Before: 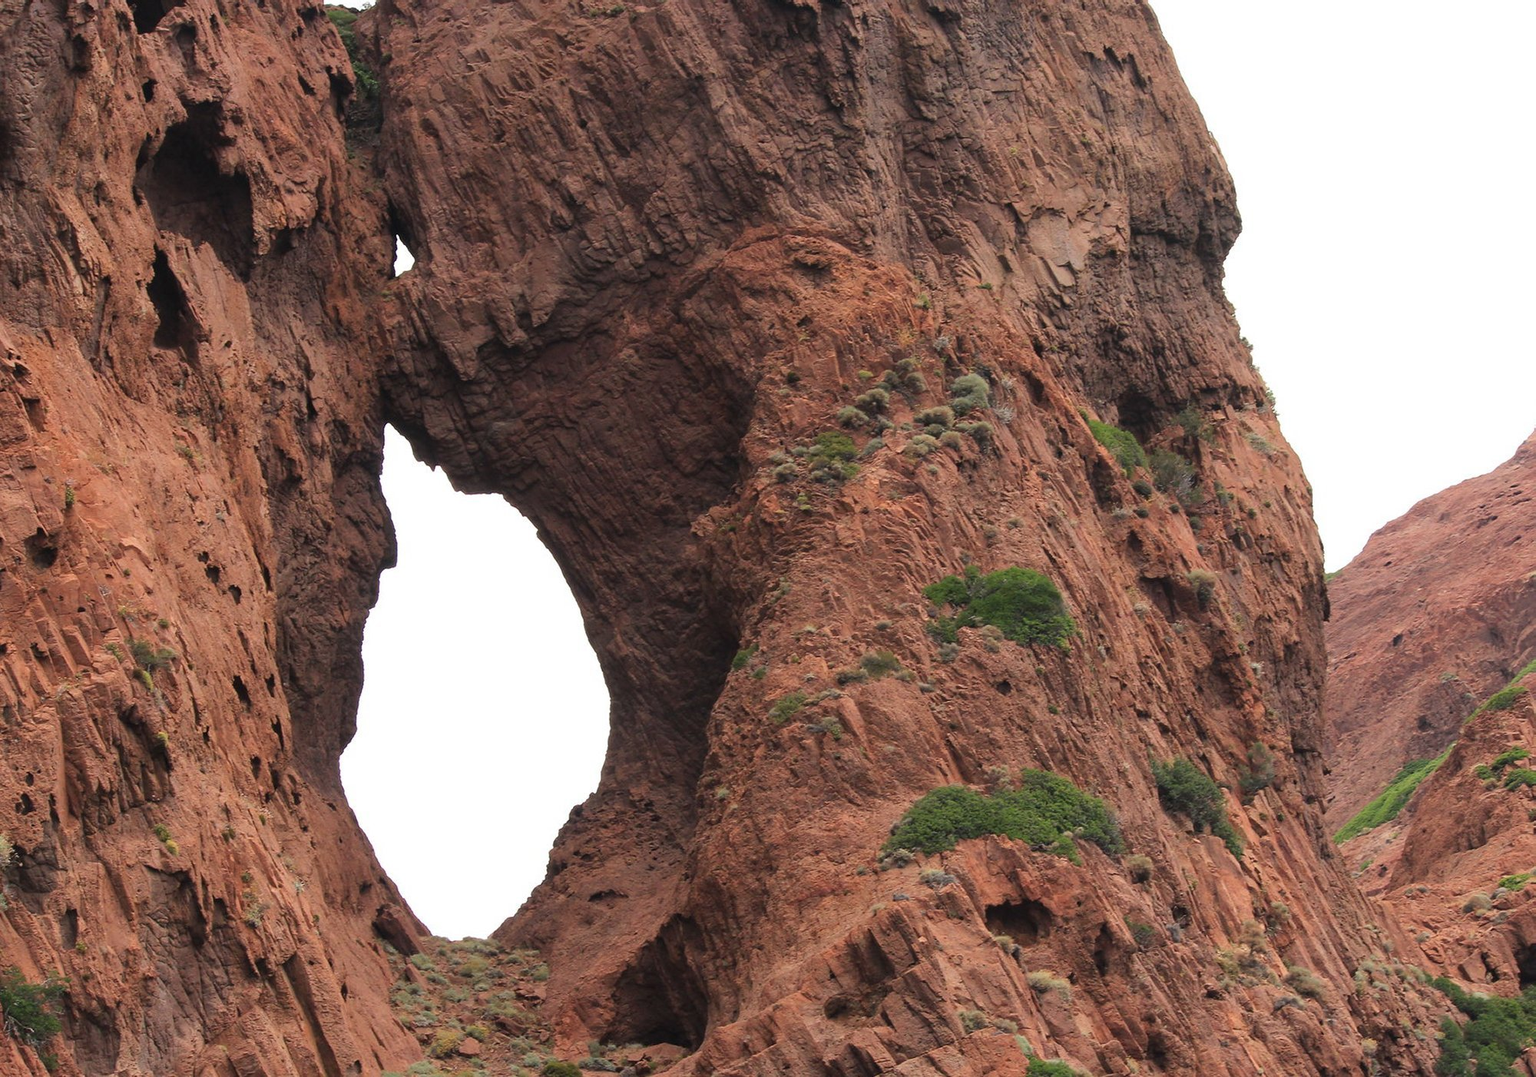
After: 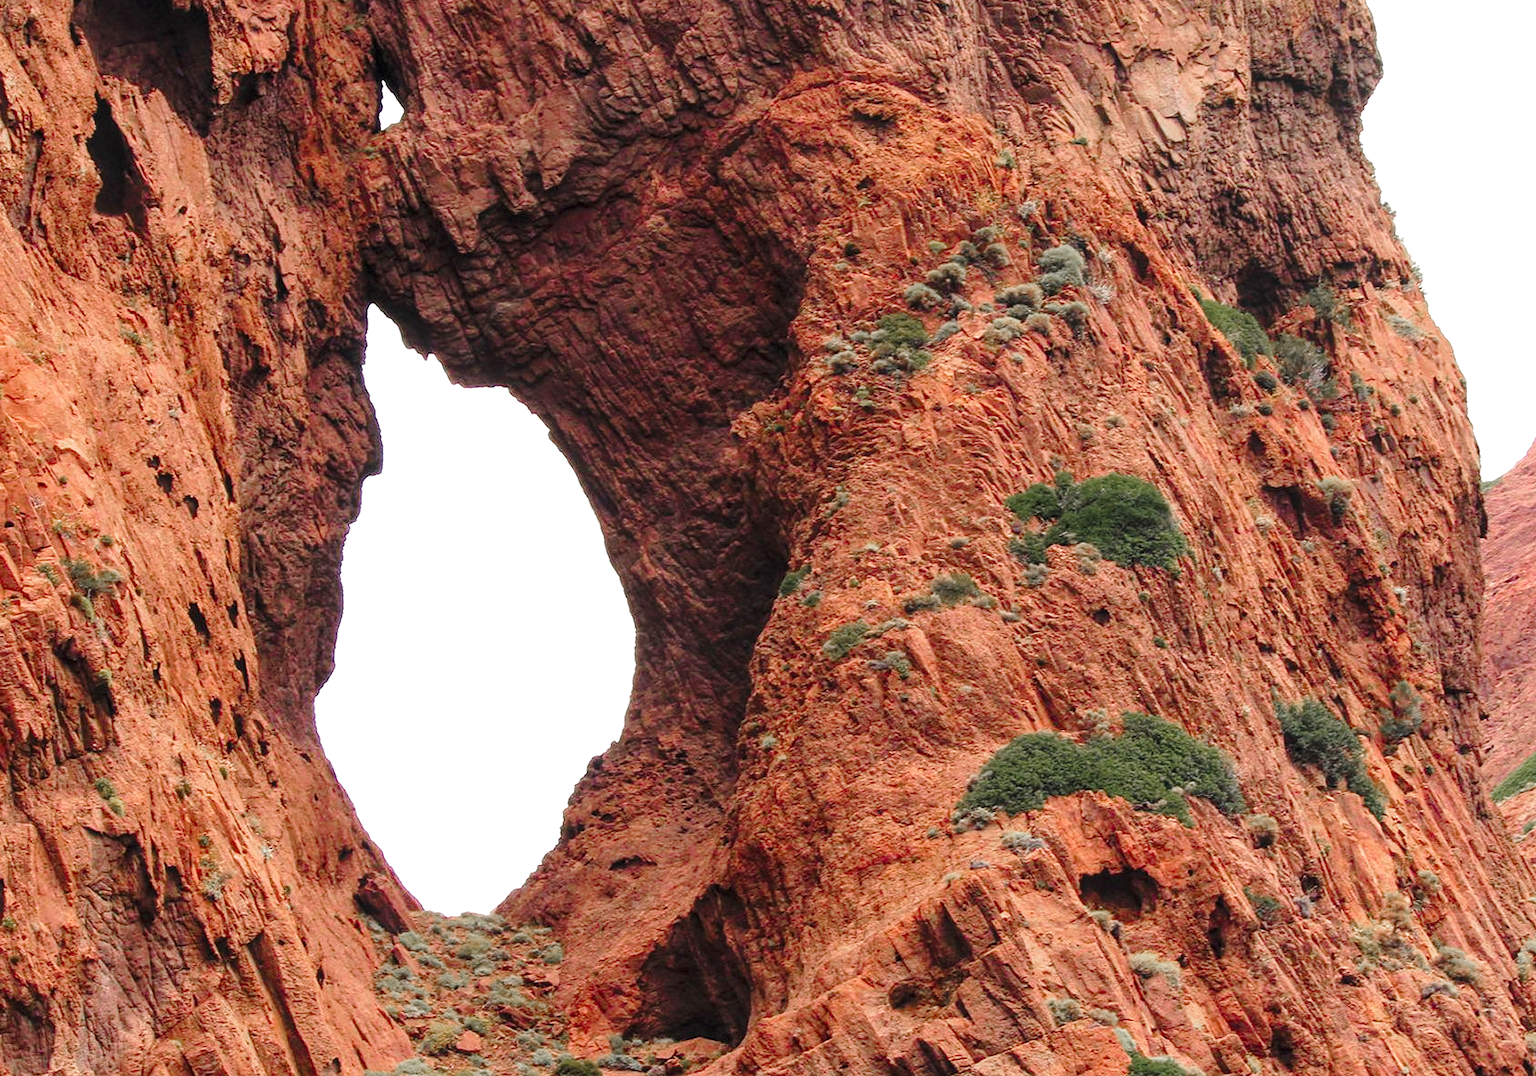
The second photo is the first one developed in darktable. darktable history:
crop and rotate: left 4.842%, top 15.51%, right 10.668%
base curve: curves: ch0 [(0, 0) (0.028, 0.03) (0.121, 0.232) (0.46, 0.748) (0.859, 0.968) (1, 1)], preserve colors none
color zones: curves: ch0 [(0, 0.48) (0.209, 0.398) (0.305, 0.332) (0.429, 0.493) (0.571, 0.5) (0.714, 0.5) (0.857, 0.5) (1, 0.48)]; ch1 [(0, 0.736) (0.143, 0.625) (0.225, 0.371) (0.429, 0.256) (0.571, 0.241) (0.714, 0.213) (0.857, 0.48) (1, 0.736)]; ch2 [(0, 0.448) (0.143, 0.498) (0.286, 0.5) (0.429, 0.5) (0.571, 0.5) (0.714, 0.5) (0.857, 0.5) (1, 0.448)]
local contrast: highlights 99%, shadows 86%, detail 160%, midtone range 0.2
